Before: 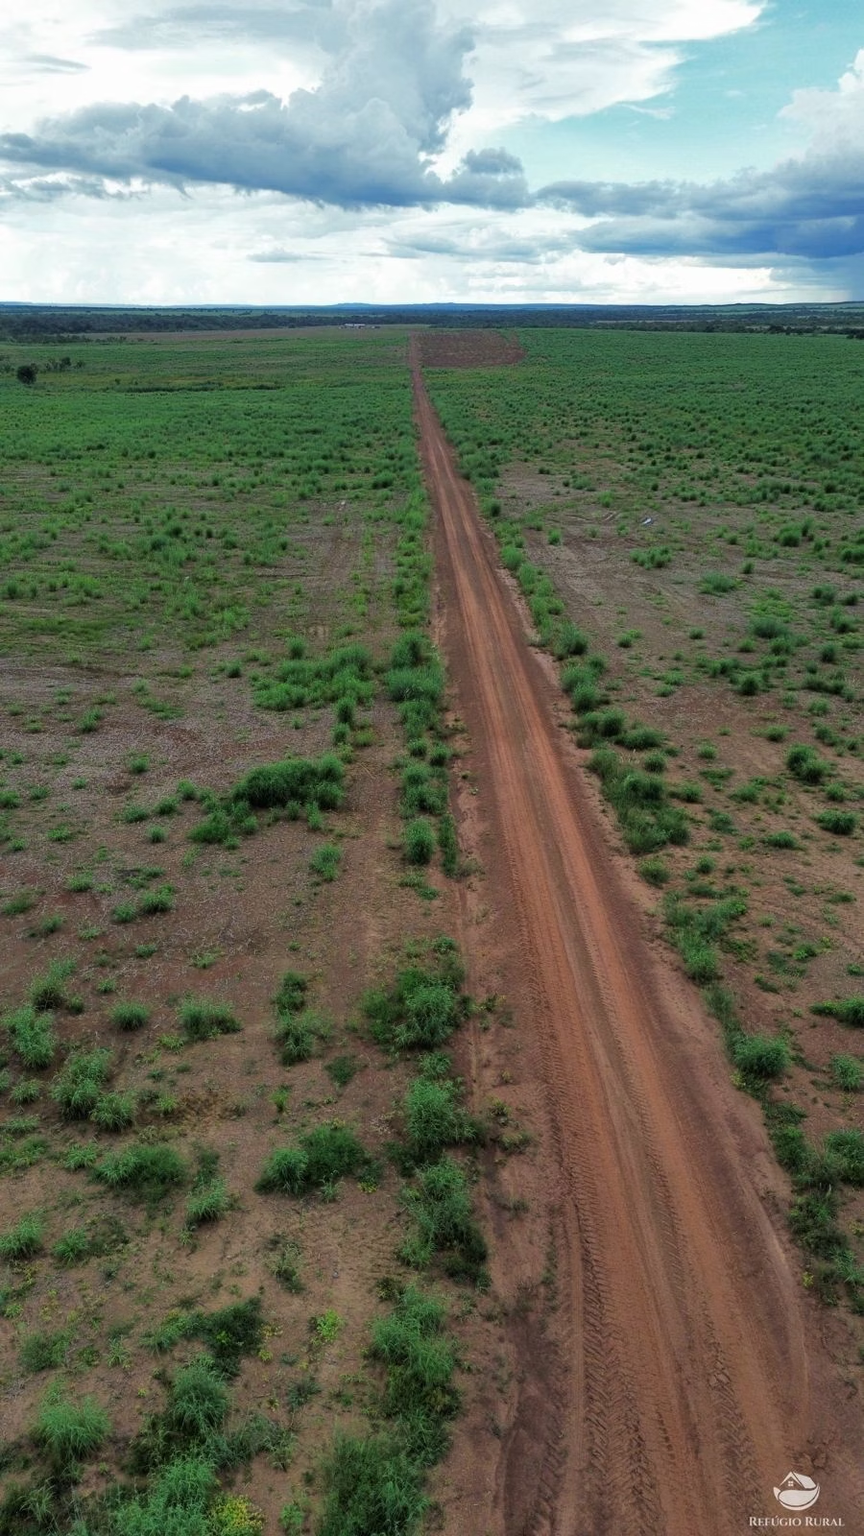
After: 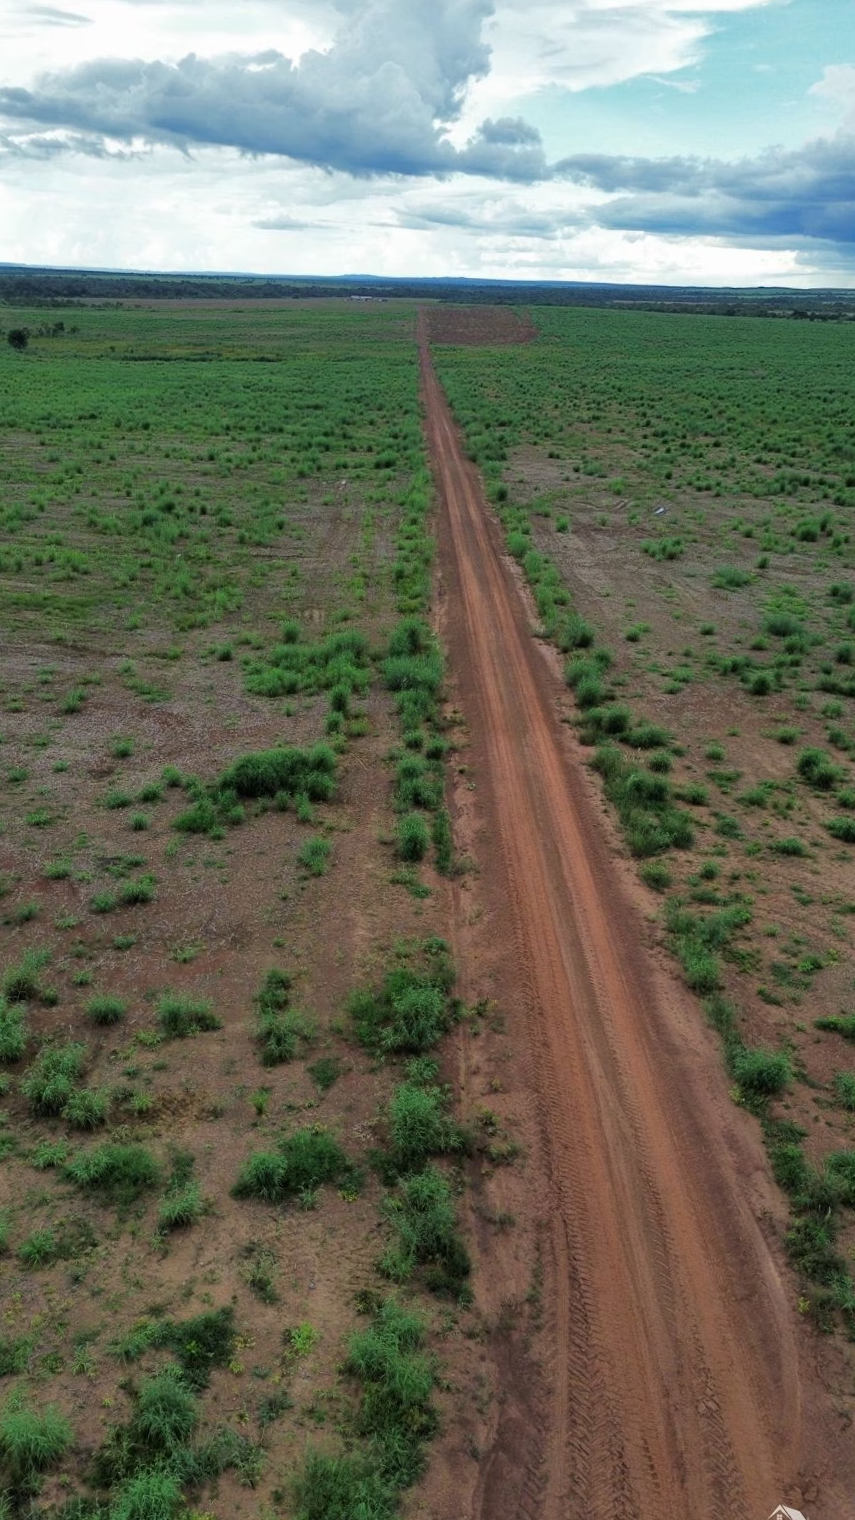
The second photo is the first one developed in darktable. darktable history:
crop and rotate: angle -1.69°
tone equalizer: on, module defaults
